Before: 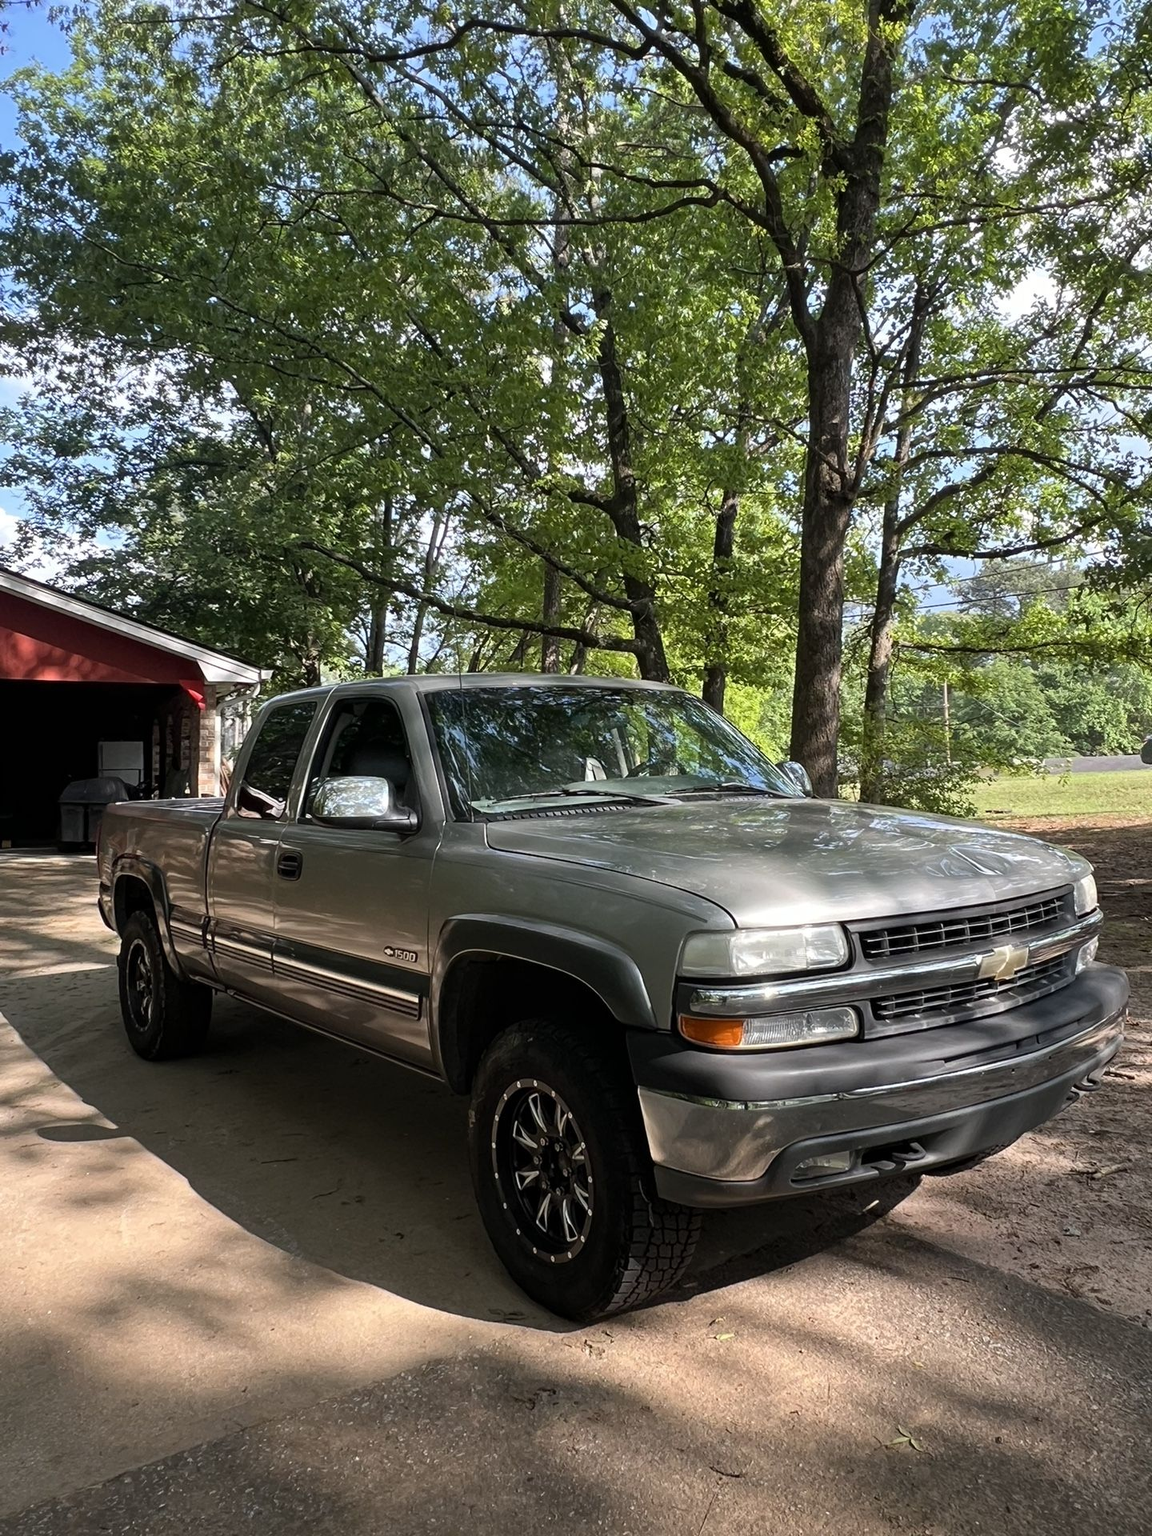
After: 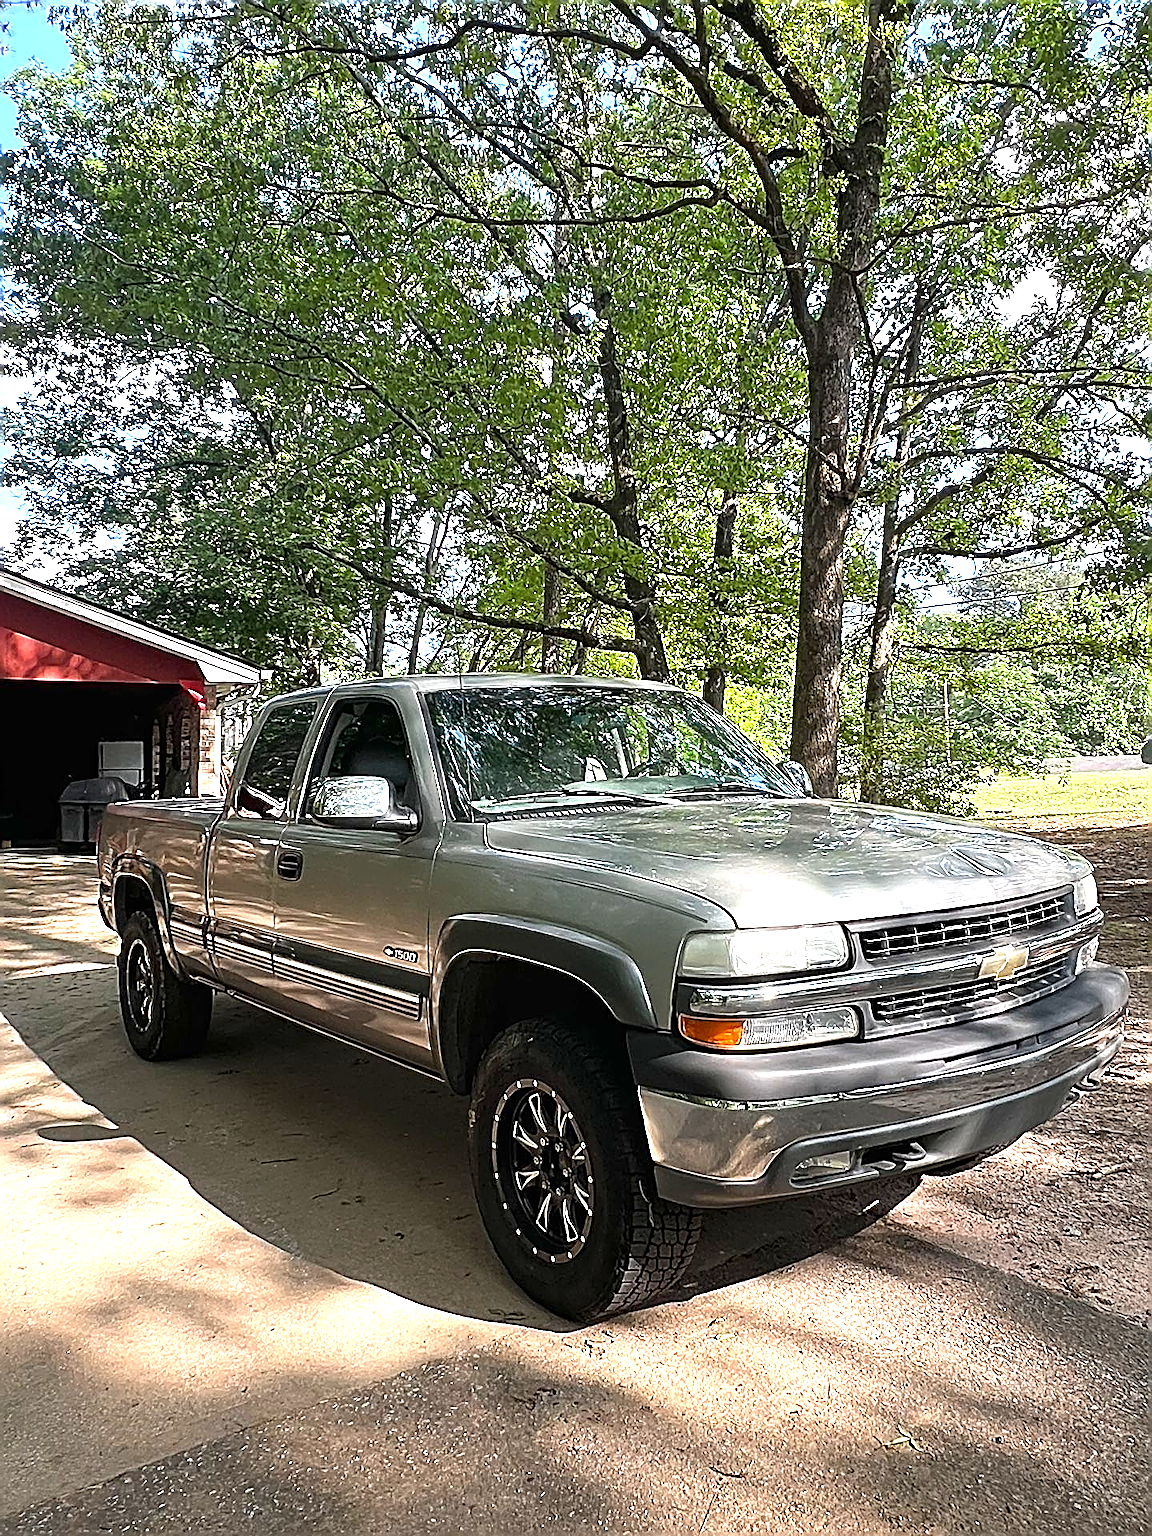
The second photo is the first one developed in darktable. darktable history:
sharpen: amount 1.986
exposure: black level correction 0, exposure 1.106 EV, compensate exposure bias true, compensate highlight preservation false
